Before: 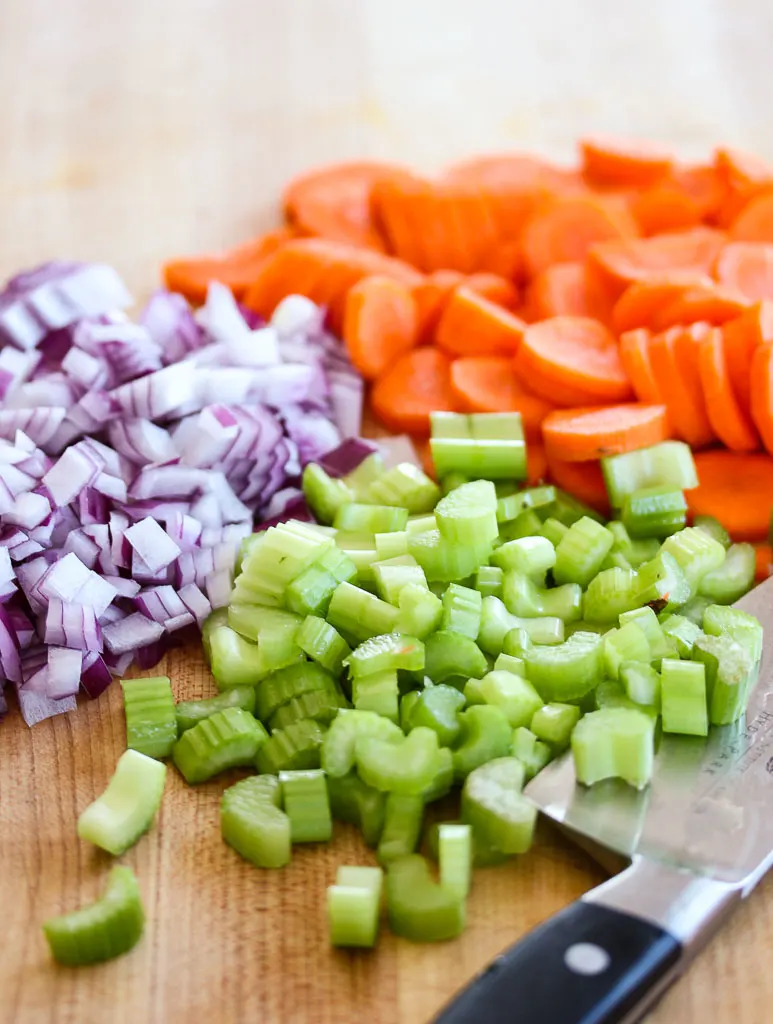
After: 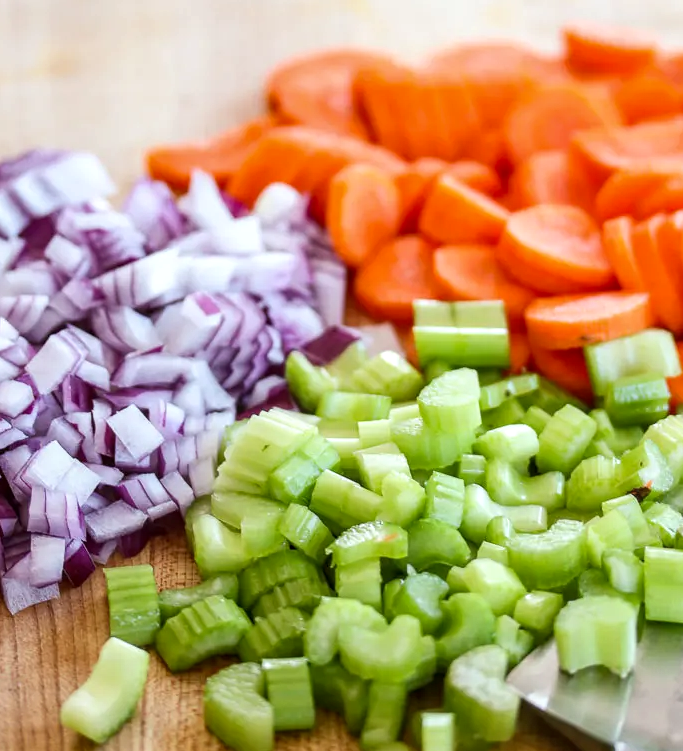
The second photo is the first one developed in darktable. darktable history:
crop and rotate: left 2.277%, top 11.03%, right 9.325%, bottom 15.564%
local contrast: on, module defaults
